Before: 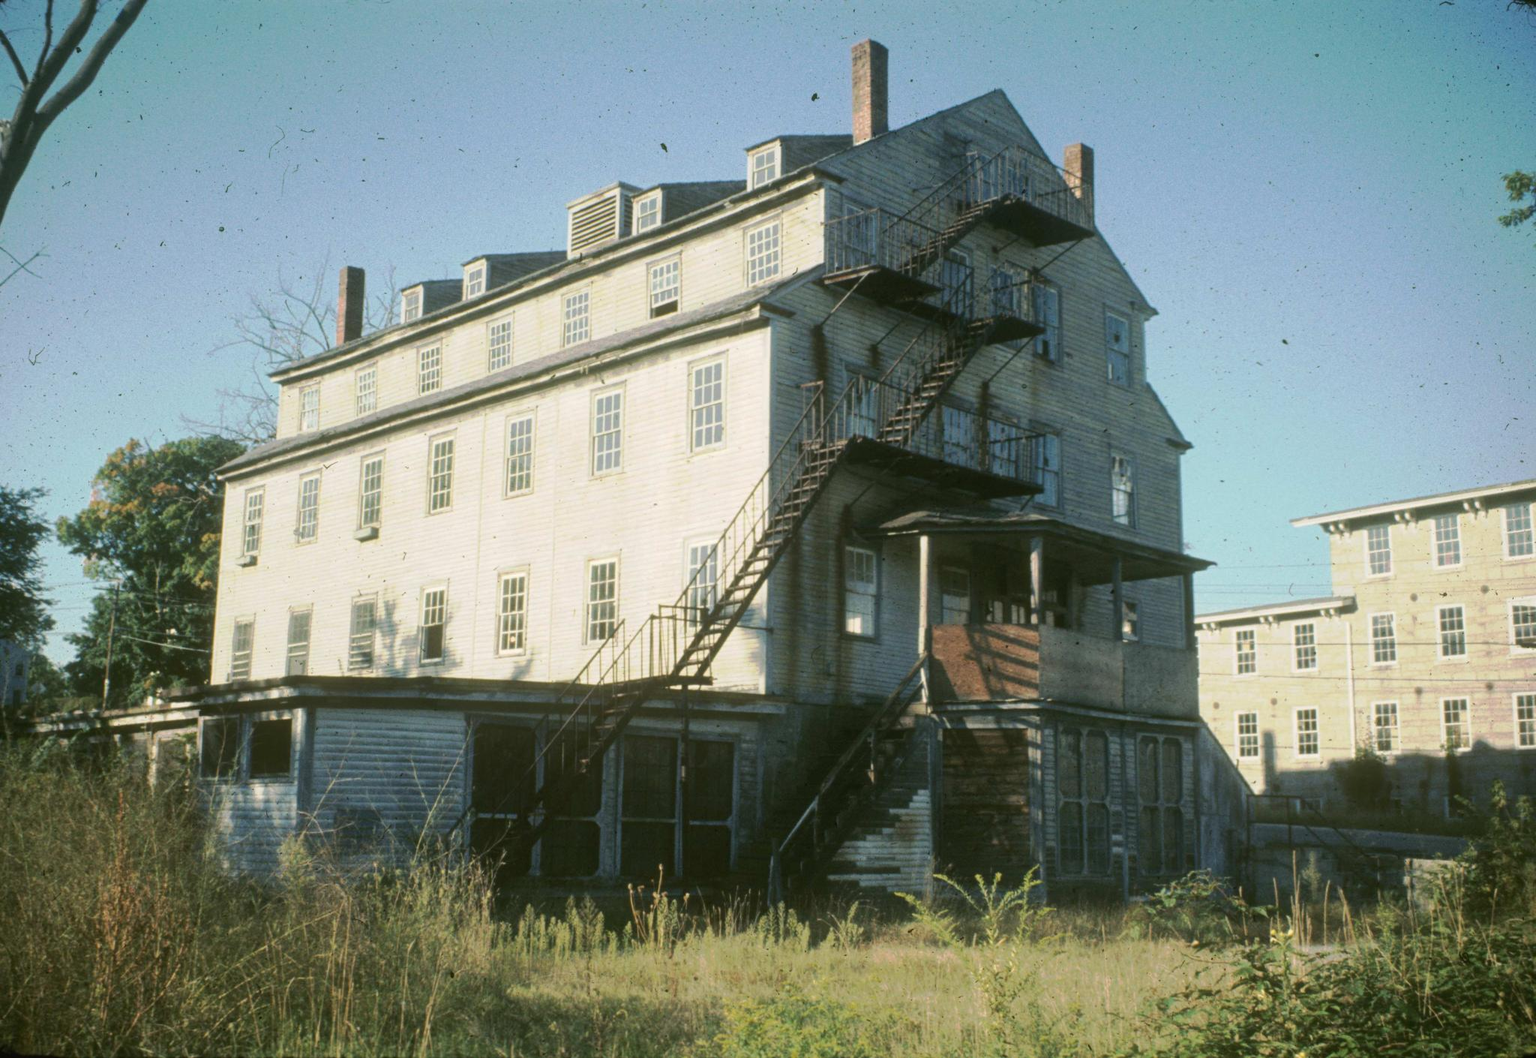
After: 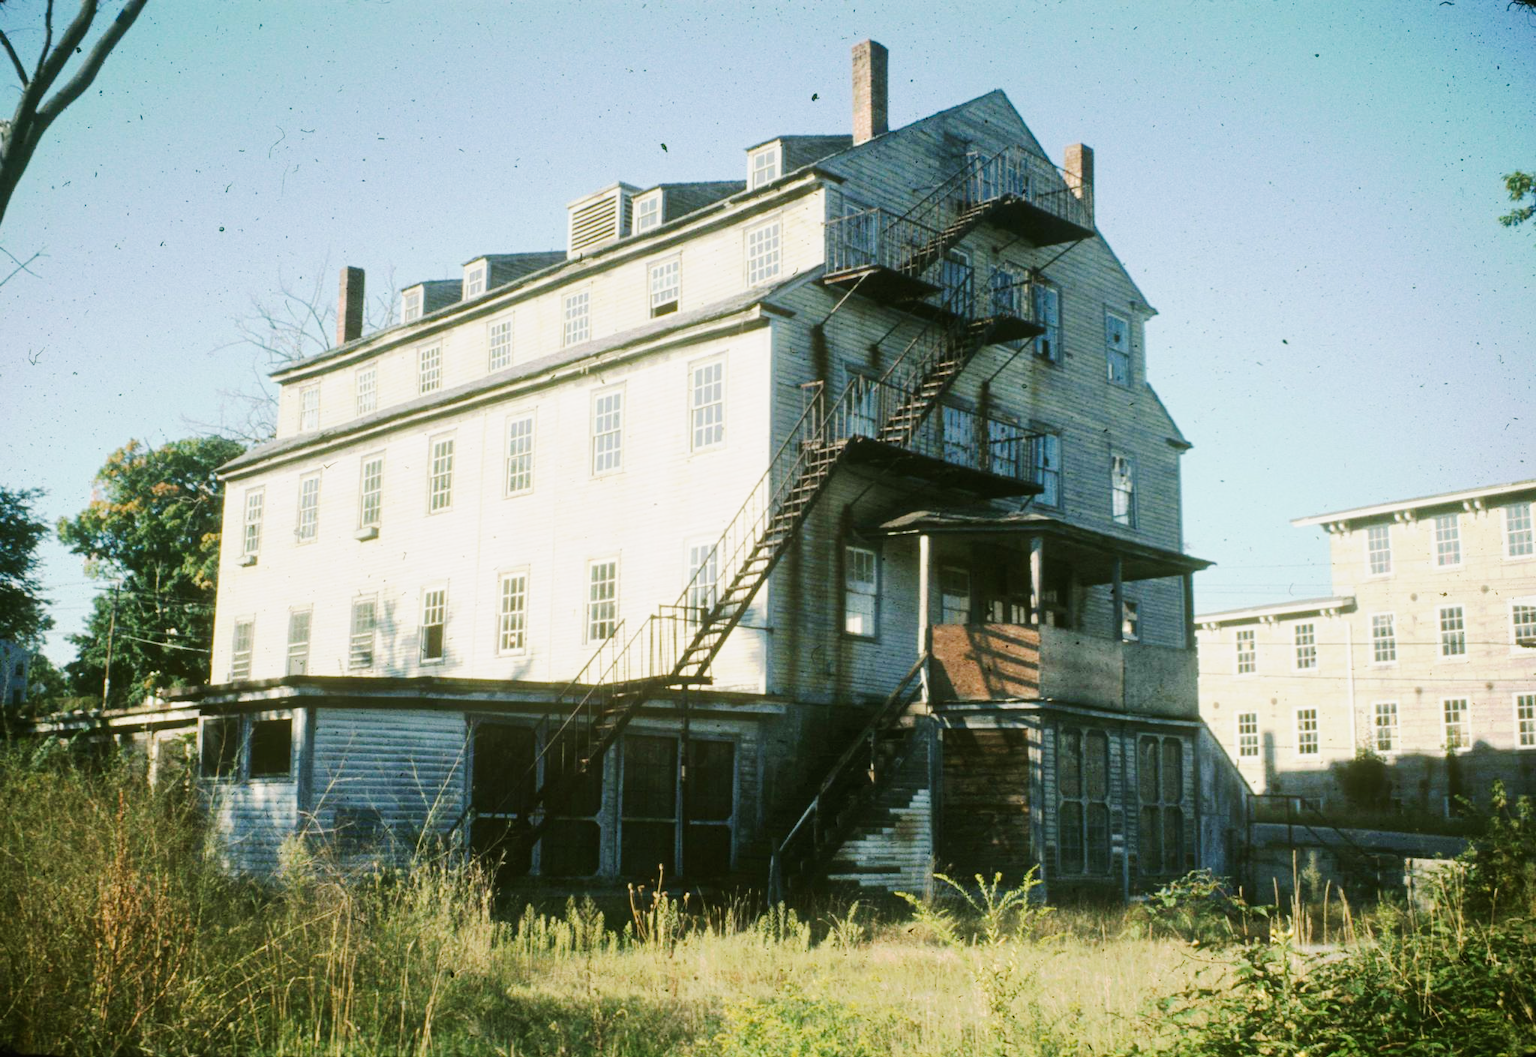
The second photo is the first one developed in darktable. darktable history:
tone curve: curves: ch0 [(0, 0) (0.104, 0.068) (0.236, 0.227) (0.46, 0.576) (0.657, 0.796) (0.861, 0.932) (1, 0.981)]; ch1 [(0, 0) (0.353, 0.344) (0.434, 0.382) (0.479, 0.476) (0.502, 0.504) (0.544, 0.534) (0.57, 0.57) (0.586, 0.603) (0.618, 0.631) (0.657, 0.679) (1, 1)]; ch2 [(0, 0) (0.34, 0.314) (0.434, 0.43) (0.5, 0.511) (0.528, 0.545) (0.557, 0.573) (0.573, 0.618) (0.628, 0.751) (1, 1)], preserve colors none
